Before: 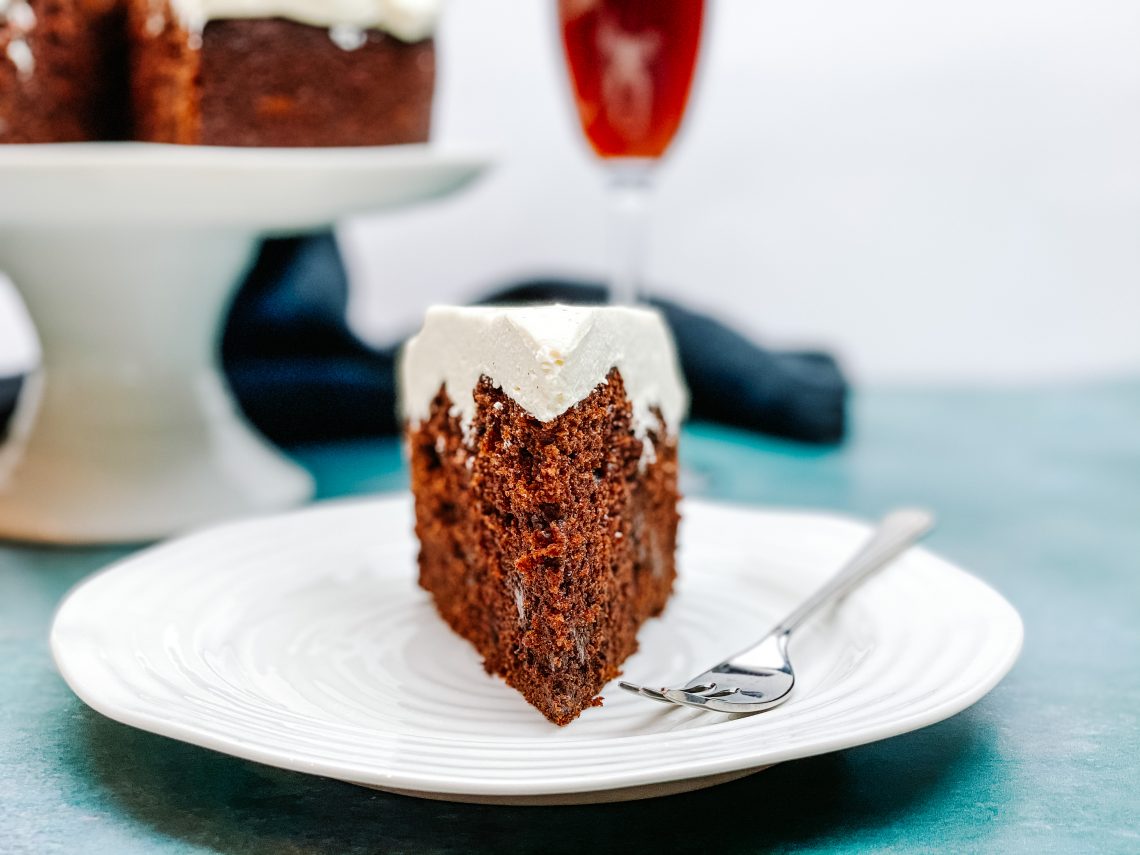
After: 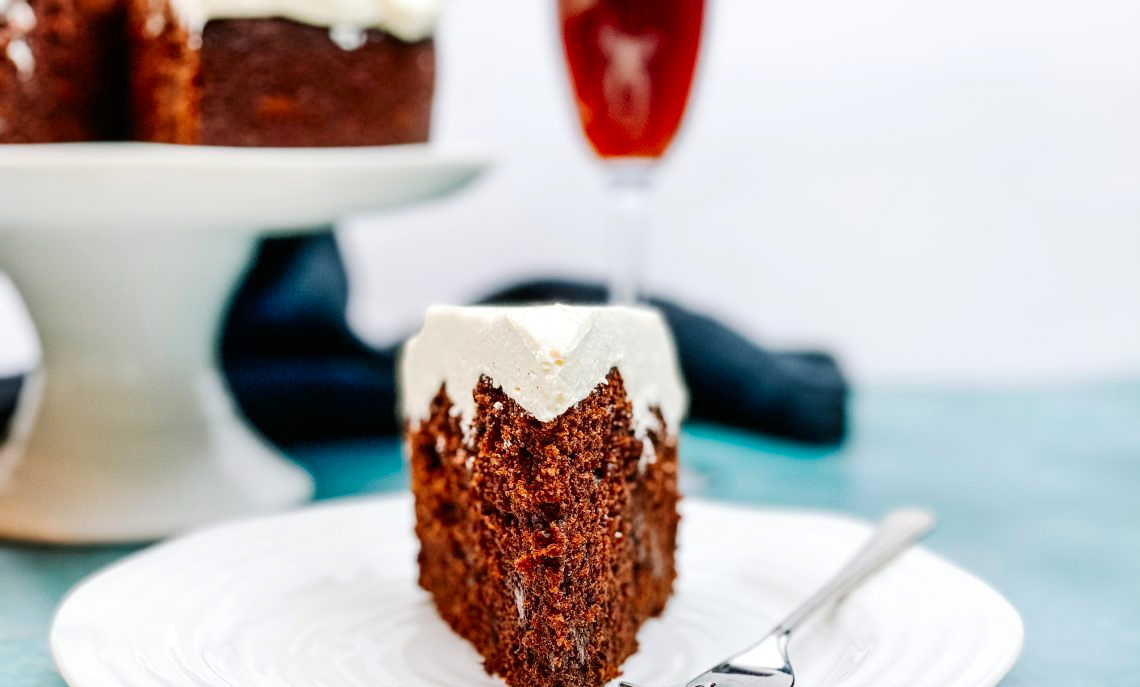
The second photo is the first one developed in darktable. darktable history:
crop: bottom 19.628%
contrast brightness saturation: contrast 0.148, brightness -0.011, saturation 0.098
